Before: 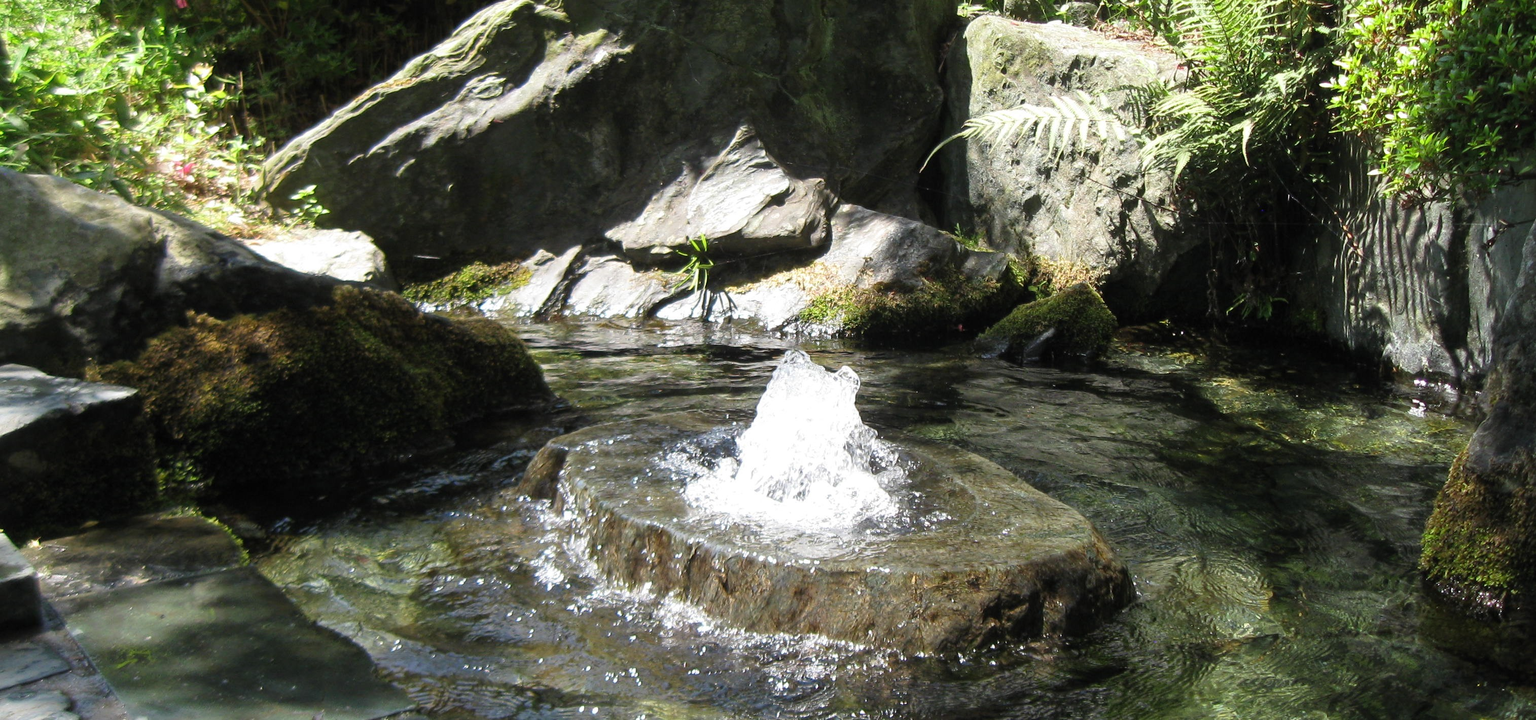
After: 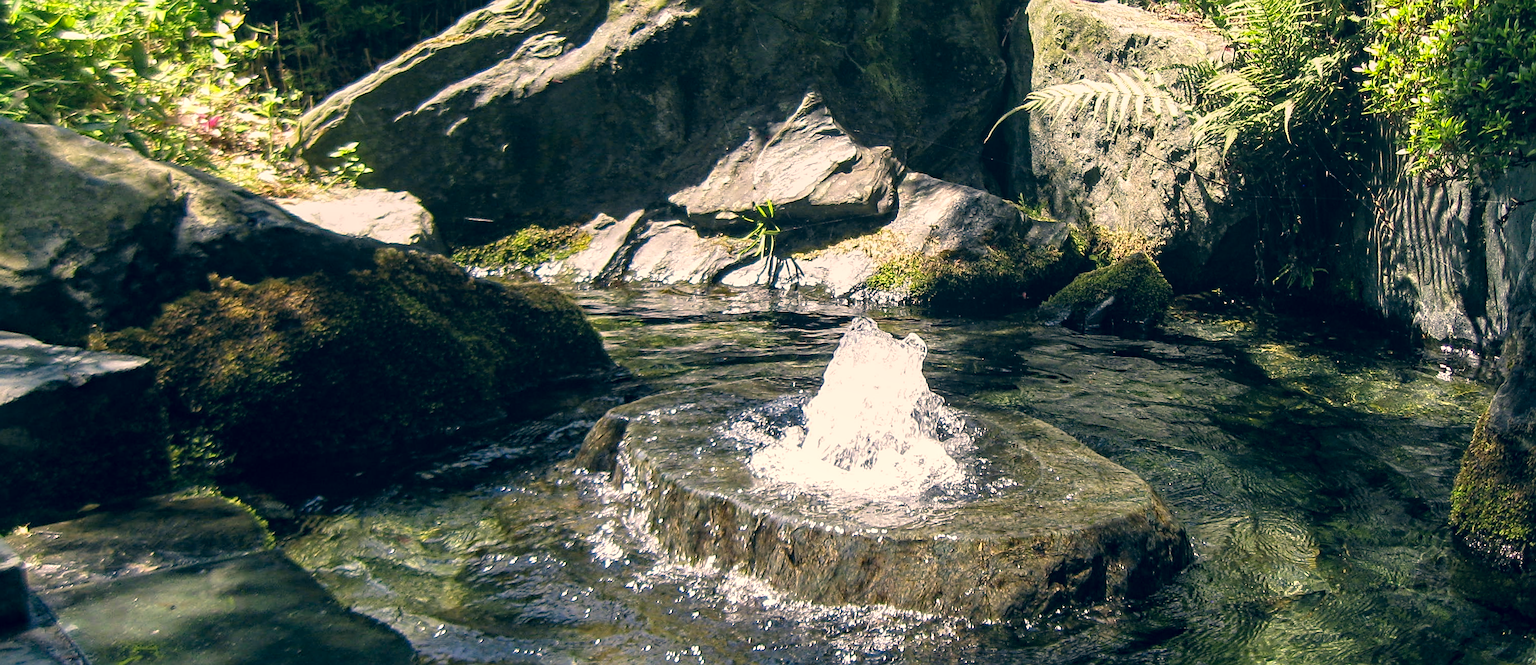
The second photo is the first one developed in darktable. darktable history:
color zones: curves: ch0 [(0, 0.5) (0.143, 0.5) (0.286, 0.5) (0.429, 0.5) (0.571, 0.5) (0.714, 0.476) (0.857, 0.5) (1, 0.5)]; ch2 [(0, 0.5) (0.143, 0.5) (0.286, 0.5) (0.429, 0.5) (0.571, 0.5) (0.714, 0.487) (0.857, 0.5) (1, 0.5)]
exposure: compensate highlight preservation false
haze removal: strength 0.25, distance 0.25, compatibility mode true, adaptive false
rotate and perspective: rotation -0.013°, lens shift (vertical) -0.027, lens shift (horizontal) 0.178, crop left 0.016, crop right 0.989, crop top 0.082, crop bottom 0.918
local contrast: on, module defaults
sharpen: on, module defaults
color correction: highlights a* 10.32, highlights b* 14.66, shadows a* -9.59, shadows b* -15.02
